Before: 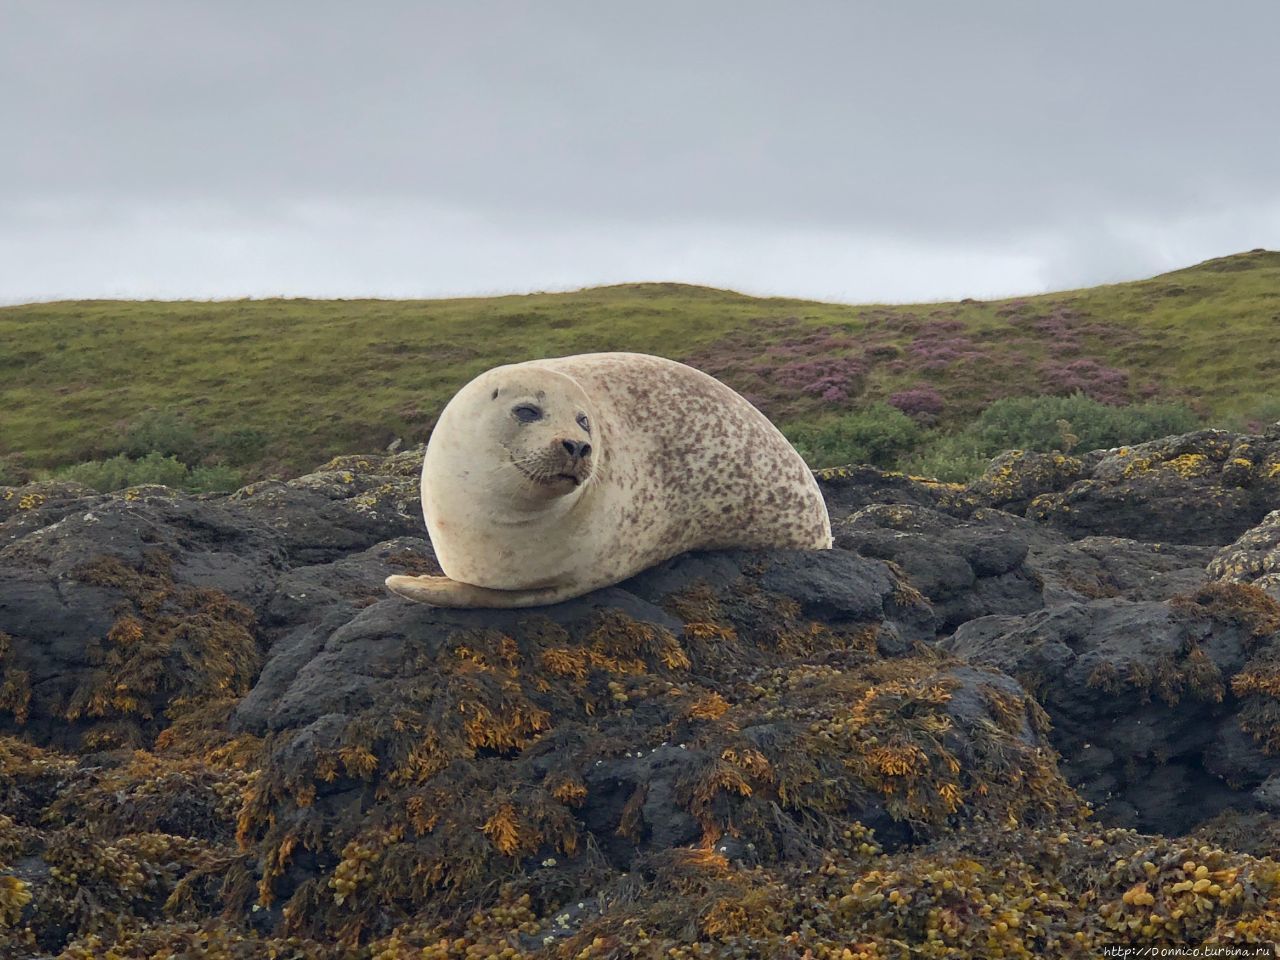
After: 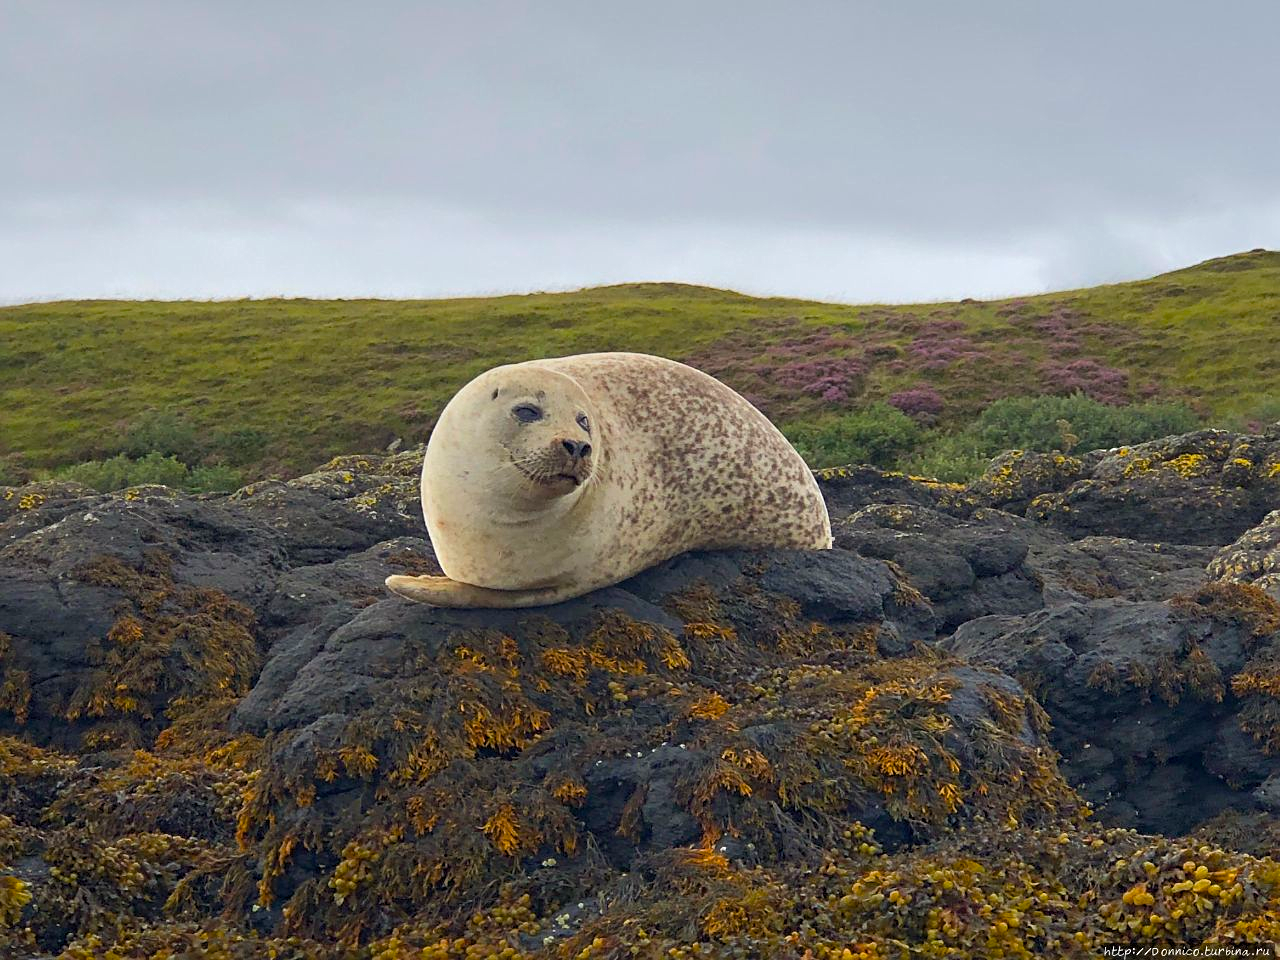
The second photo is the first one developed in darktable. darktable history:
color balance rgb: linear chroma grading › global chroma 14.788%, perceptual saturation grading › global saturation 25.564%
sharpen: radius 2.151, amount 0.387, threshold 0.115
